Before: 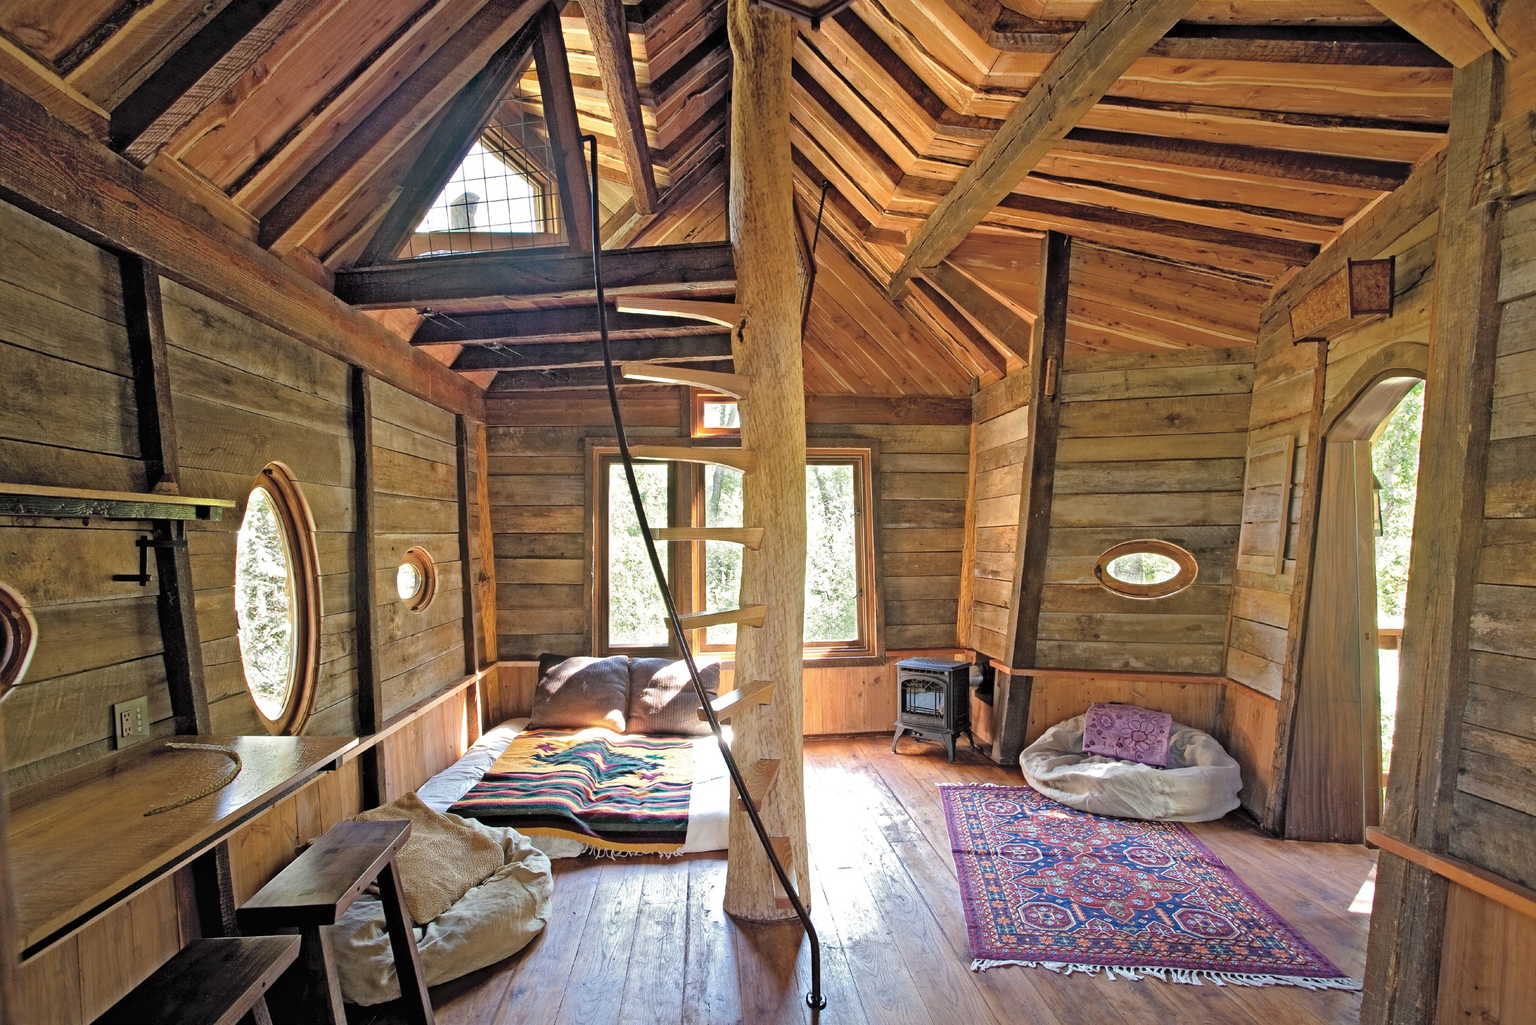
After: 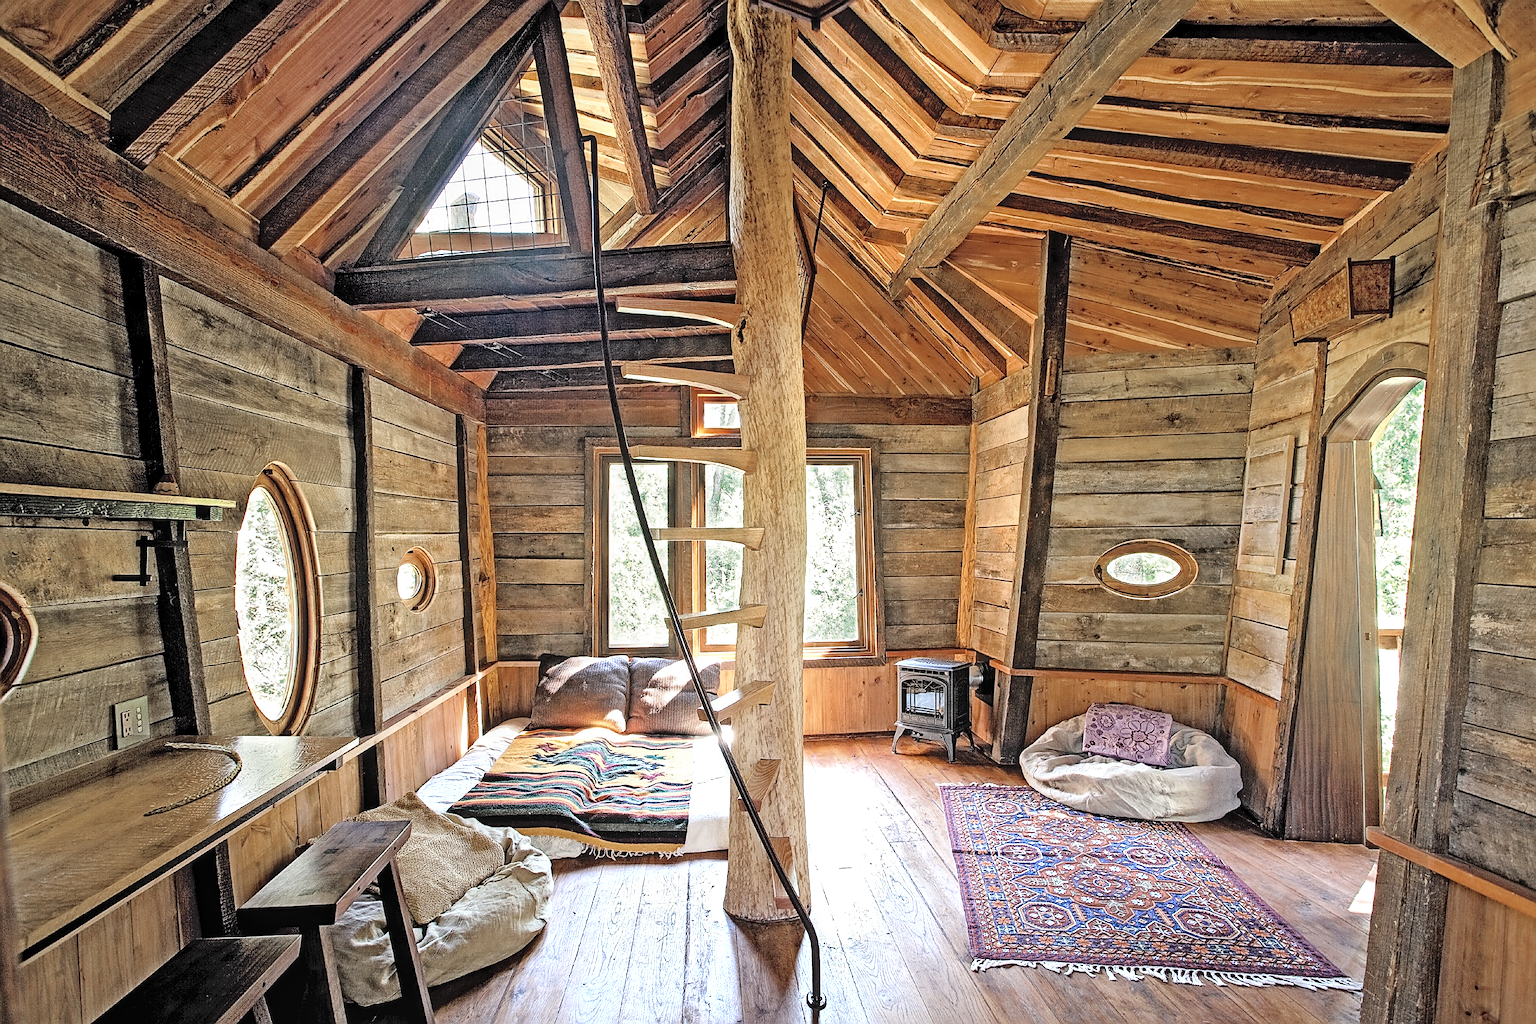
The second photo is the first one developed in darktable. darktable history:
local contrast: on, module defaults
base curve: curves: ch0 [(0, 0) (0.028, 0.03) (0.121, 0.232) (0.46, 0.748) (0.859, 0.968) (1, 1)]
color zones: curves: ch0 [(0, 0.5) (0.125, 0.4) (0.25, 0.5) (0.375, 0.4) (0.5, 0.4) (0.625, 0.6) (0.75, 0.6) (0.875, 0.5)]; ch1 [(0, 0.35) (0.125, 0.45) (0.25, 0.35) (0.375, 0.35) (0.5, 0.35) (0.625, 0.35) (0.75, 0.45) (0.875, 0.35)]; ch2 [(0, 0.6) (0.125, 0.5) (0.25, 0.5) (0.375, 0.6) (0.5, 0.6) (0.625, 0.5) (0.75, 0.5) (0.875, 0.5)], mix 40.35%
sharpen: radius 1.392, amount 1.253, threshold 0.737
